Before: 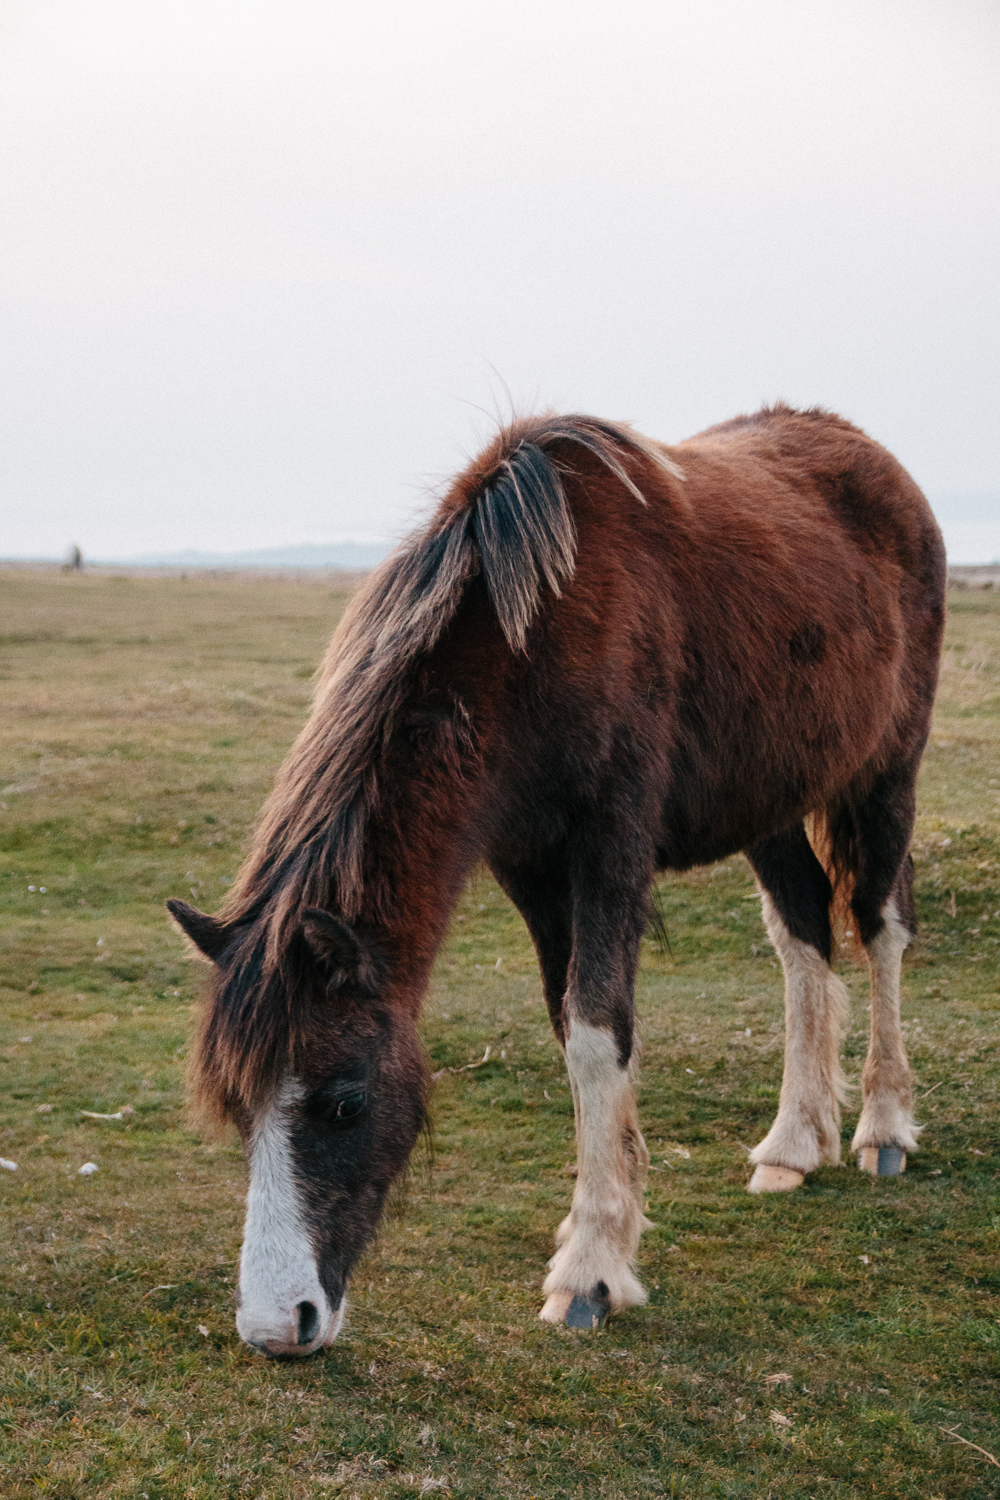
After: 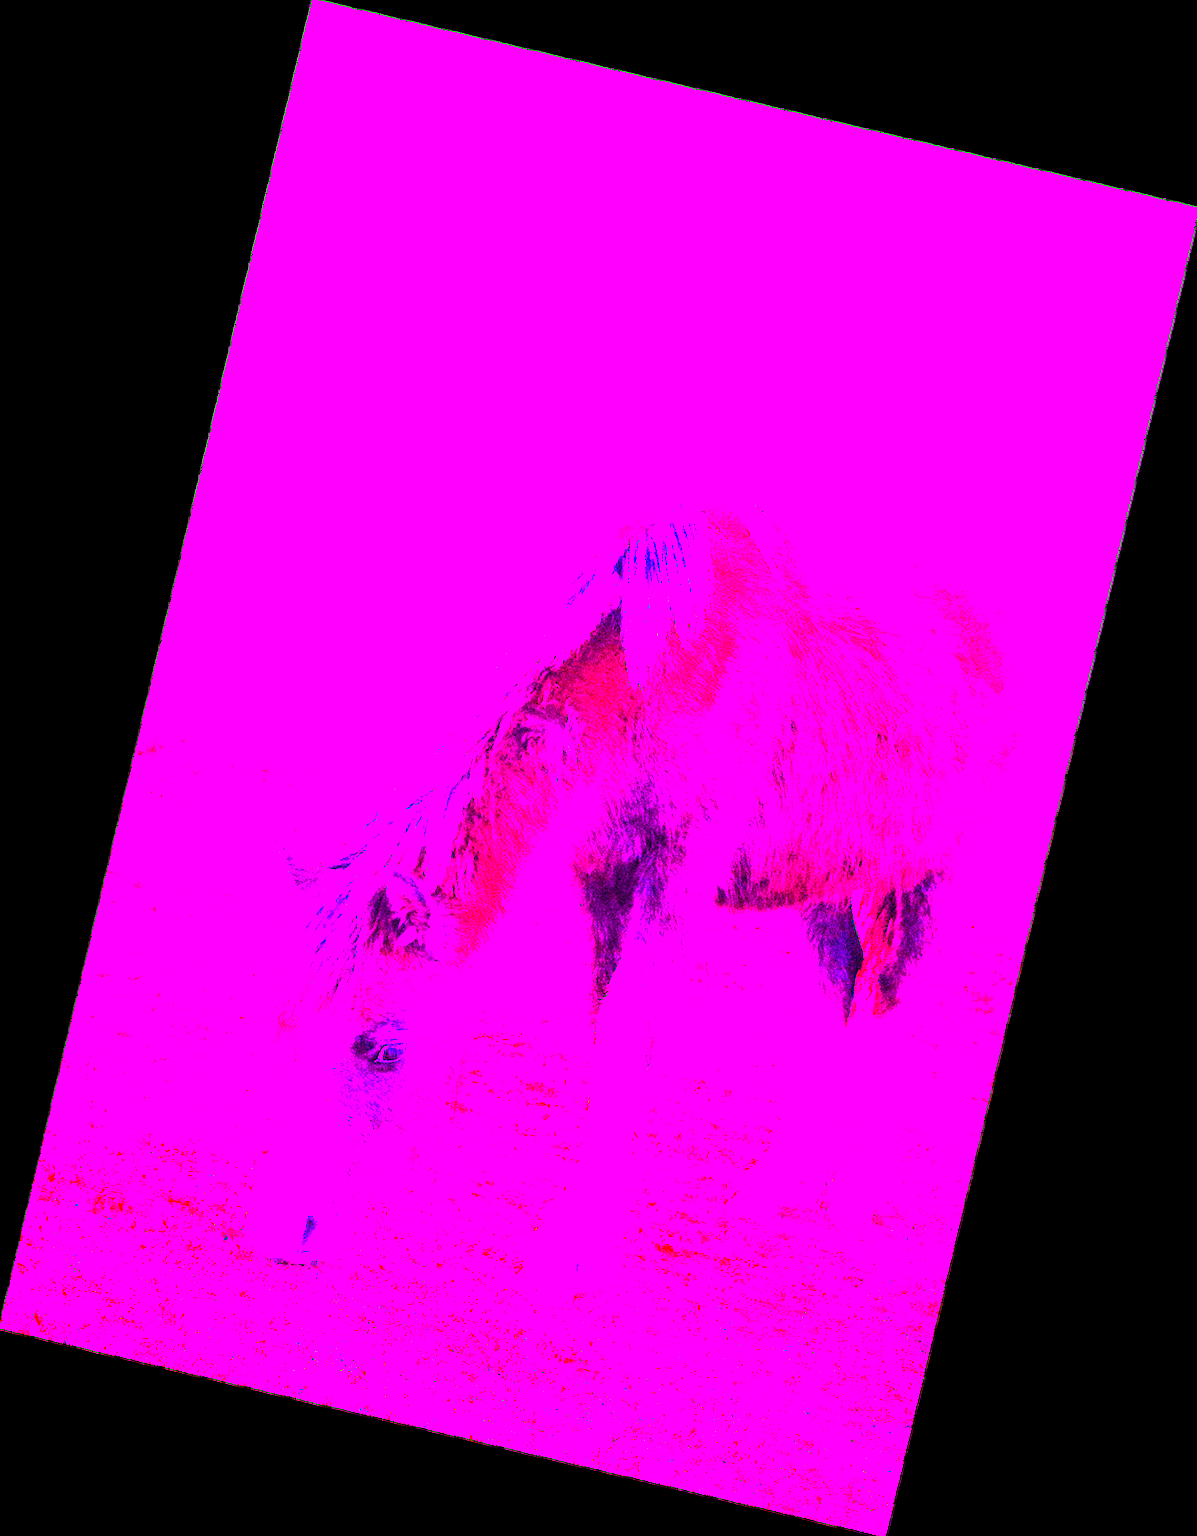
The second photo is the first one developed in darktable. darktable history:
contrast brightness saturation: contrast 0.07, brightness 0.18, saturation 0.4
rotate and perspective: rotation 13.27°, automatic cropping off
white balance: red 8, blue 8
exposure: black level correction 0.001, exposure 0.675 EV, compensate highlight preservation false
